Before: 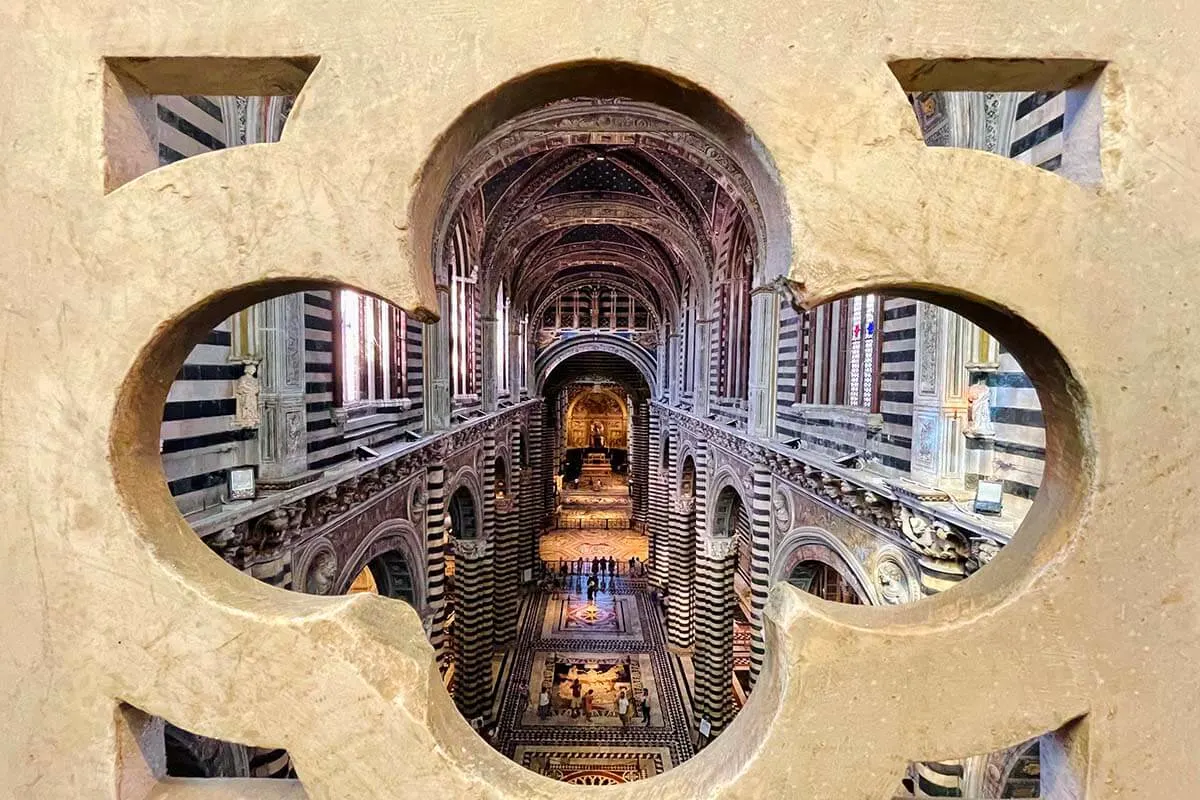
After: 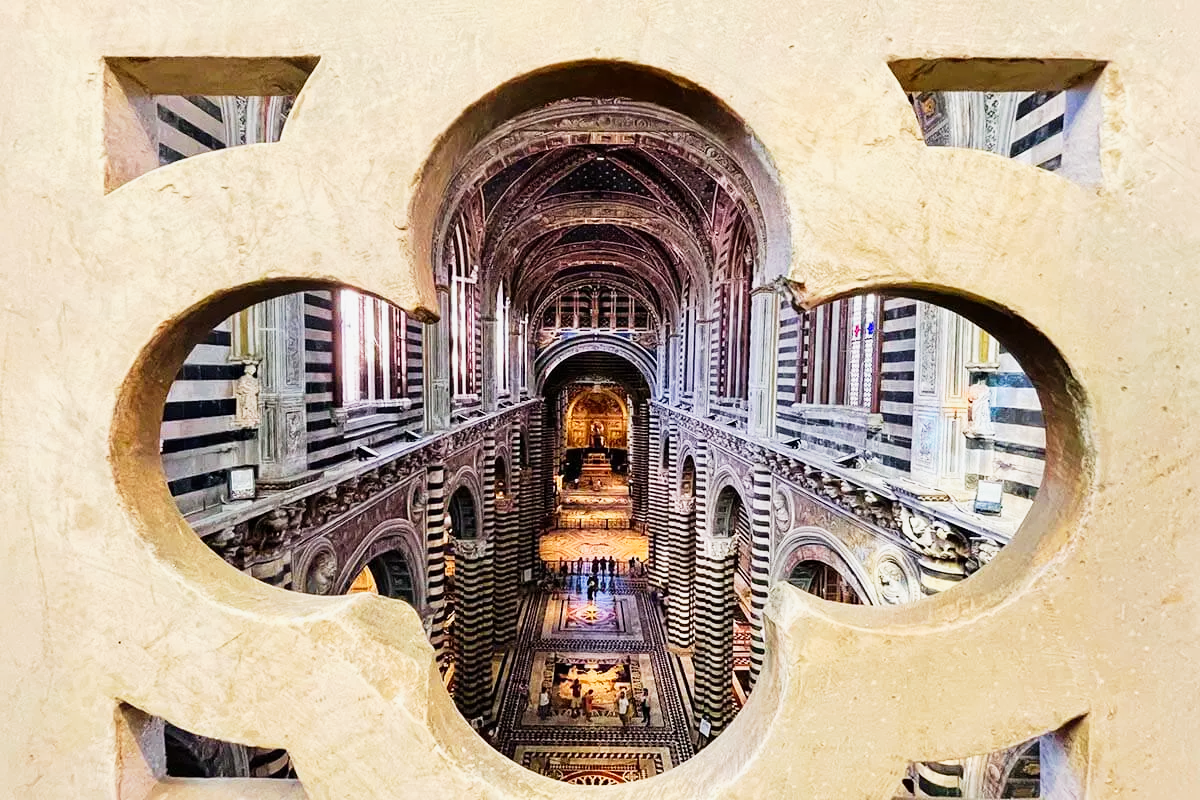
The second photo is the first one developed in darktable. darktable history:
tone curve: curves: ch0 [(0, 0) (0.091, 0.075) (0.389, 0.441) (0.696, 0.808) (0.844, 0.908) (0.909, 0.942) (1, 0.973)]; ch1 [(0, 0) (0.437, 0.404) (0.48, 0.486) (0.5, 0.5) (0.529, 0.556) (0.58, 0.606) (0.616, 0.654) (1, 1)]; ch2 [(0, 0) (0.442, 0.415) (0.5, 0.5) (0.535, 0.567) (0.585, 0.632) (1, 1)], preserve colors none
